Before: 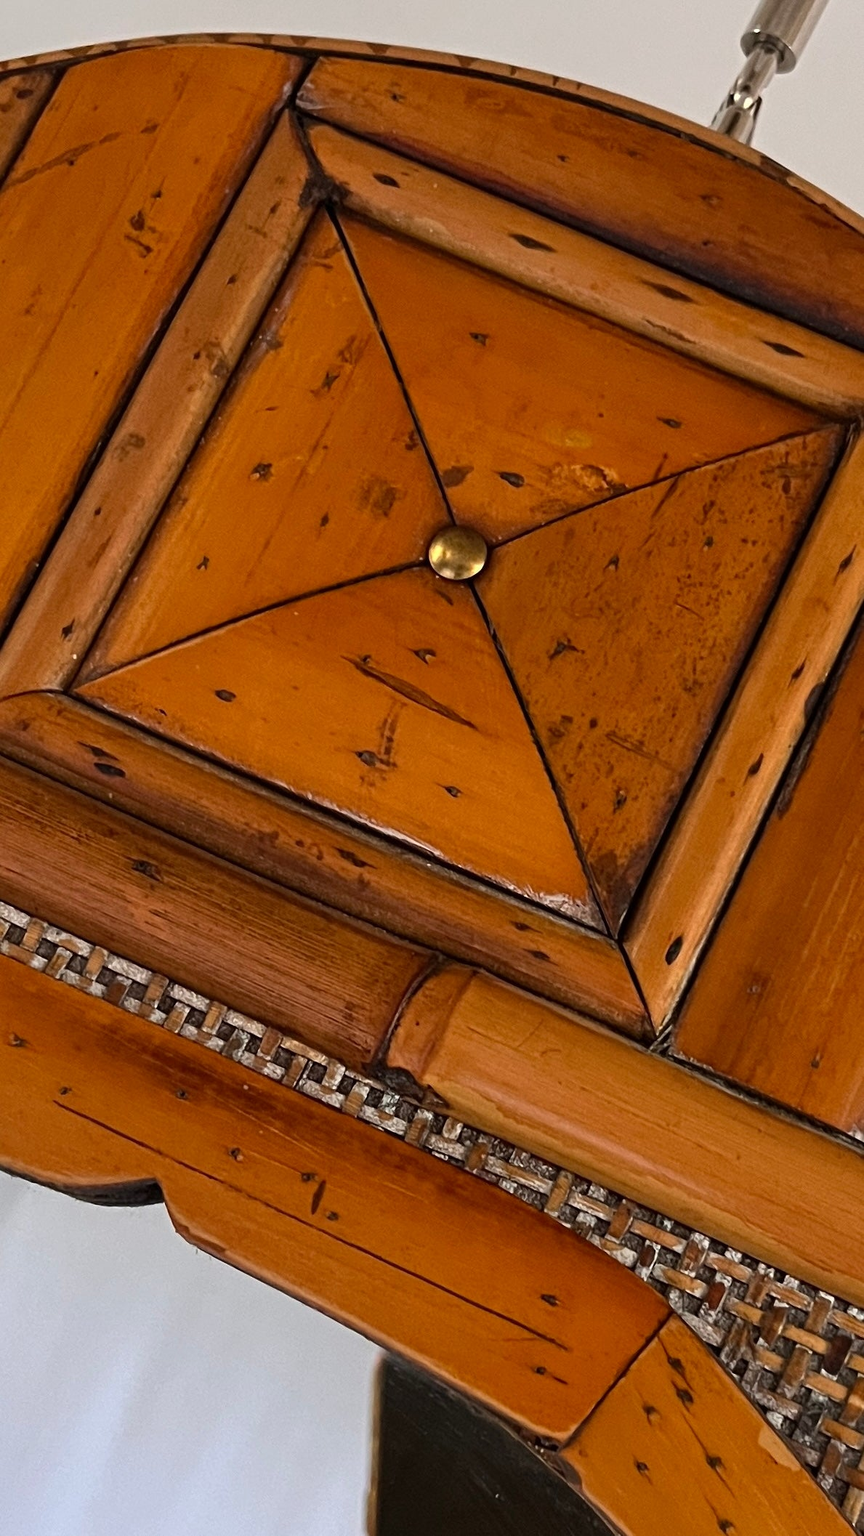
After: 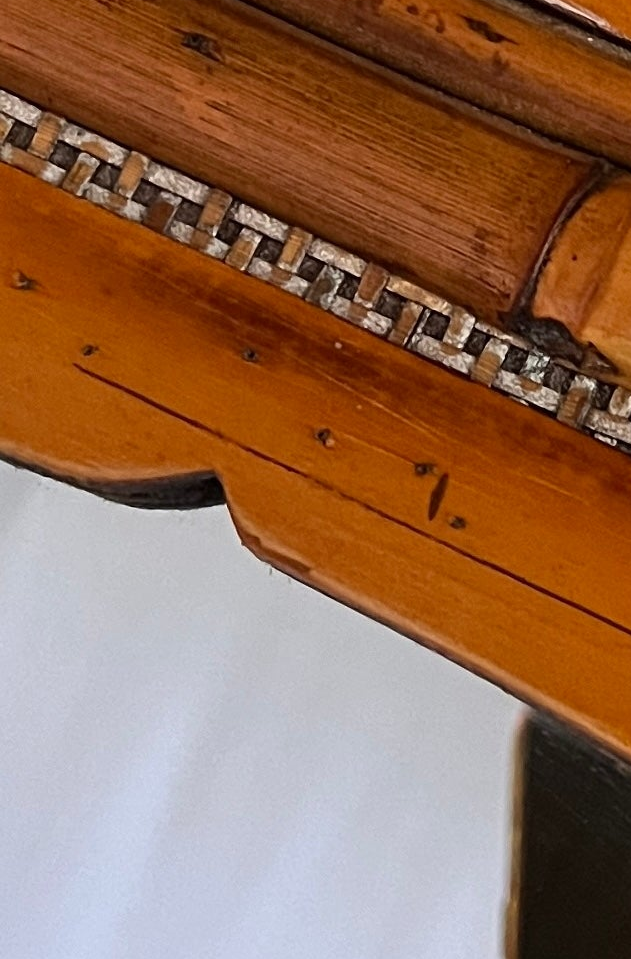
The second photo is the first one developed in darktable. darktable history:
crop and rotate: top 54.469%, right 46.85%, bottom 0.124%
